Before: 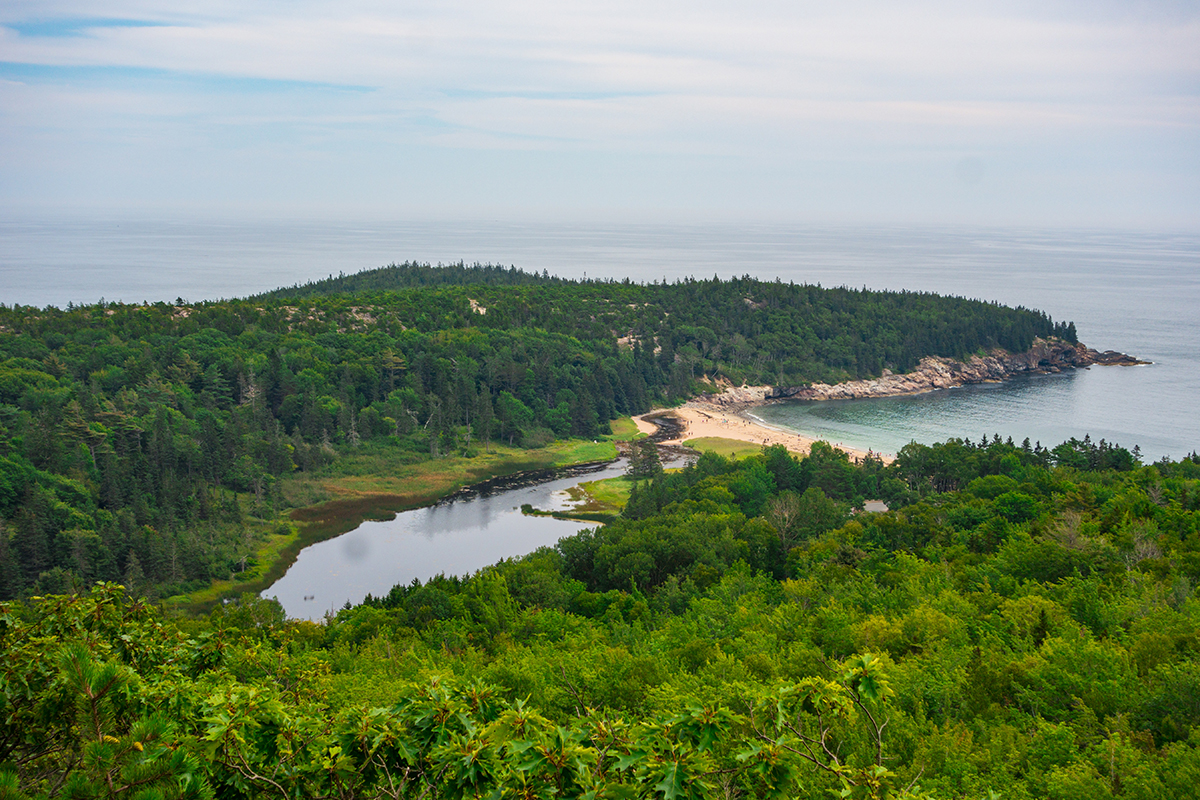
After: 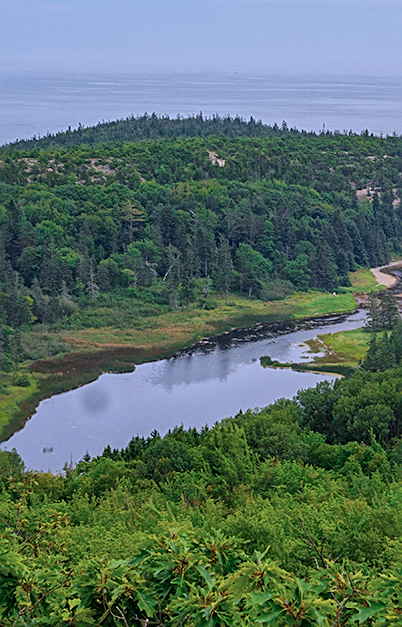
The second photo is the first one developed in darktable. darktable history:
color calibration: illuminant as shot in camera, x 0.379, y 0.396, temperature 4138.76 K
crop and rotate: left 21.77%, top 18.528%, right 44.676%, bottom 2.997%
contrast brightness saturation: saturation -0.1
global tonemap: drago (1, 100), detail 1
sharpen: on, module defaults
